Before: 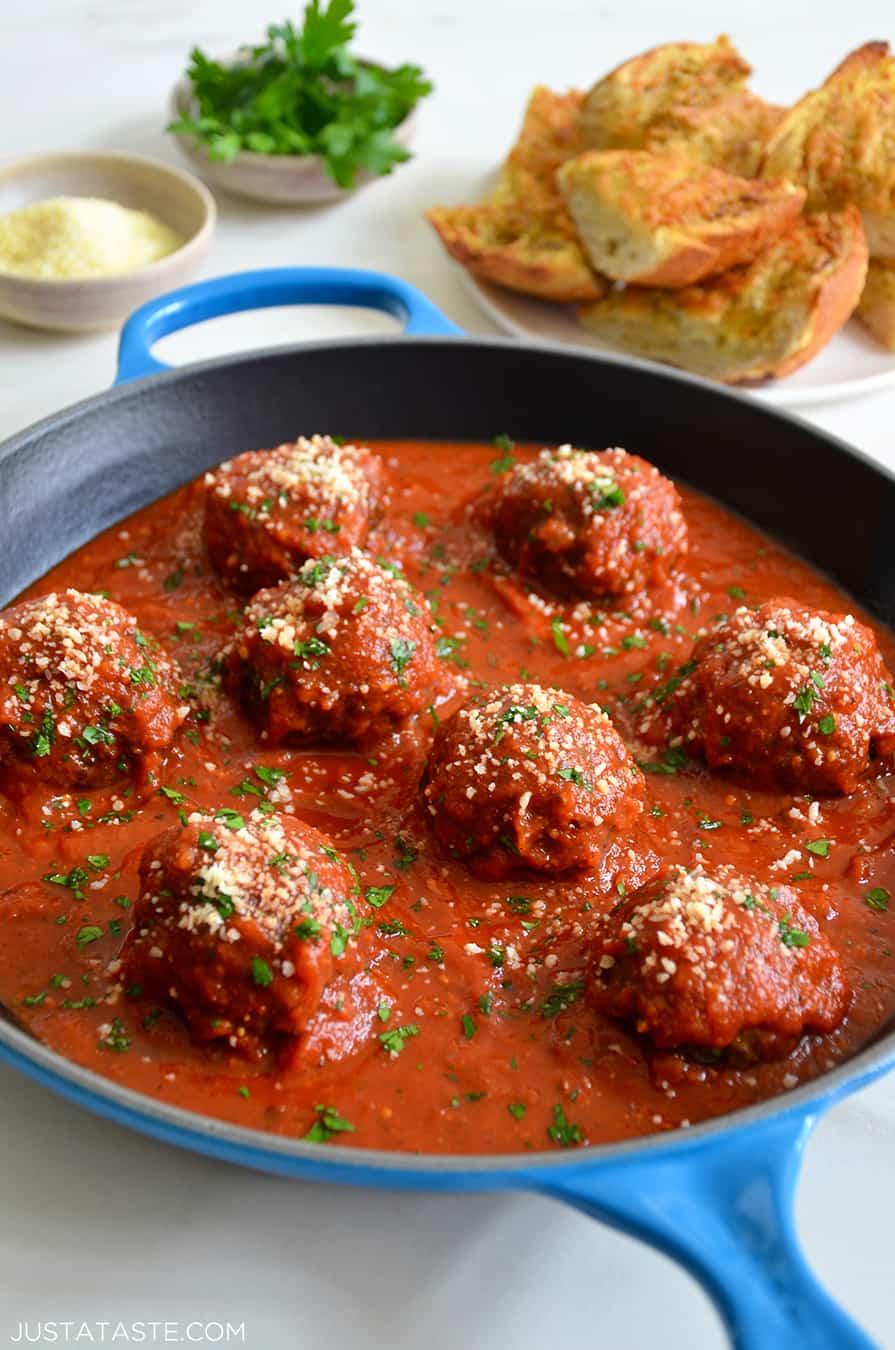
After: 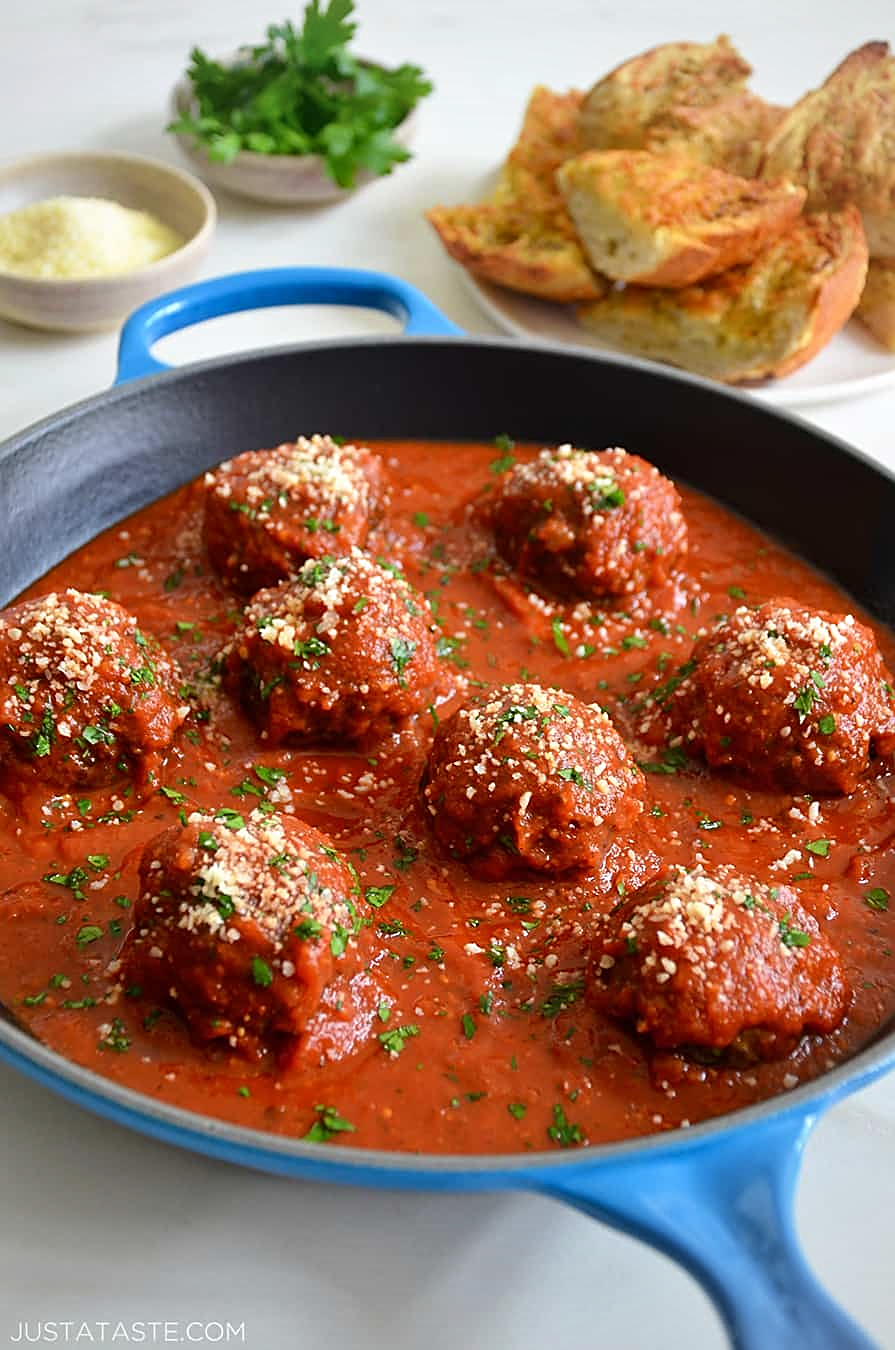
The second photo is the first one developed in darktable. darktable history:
vignetting: brightness -0.214
sharpen: on, module defaults
